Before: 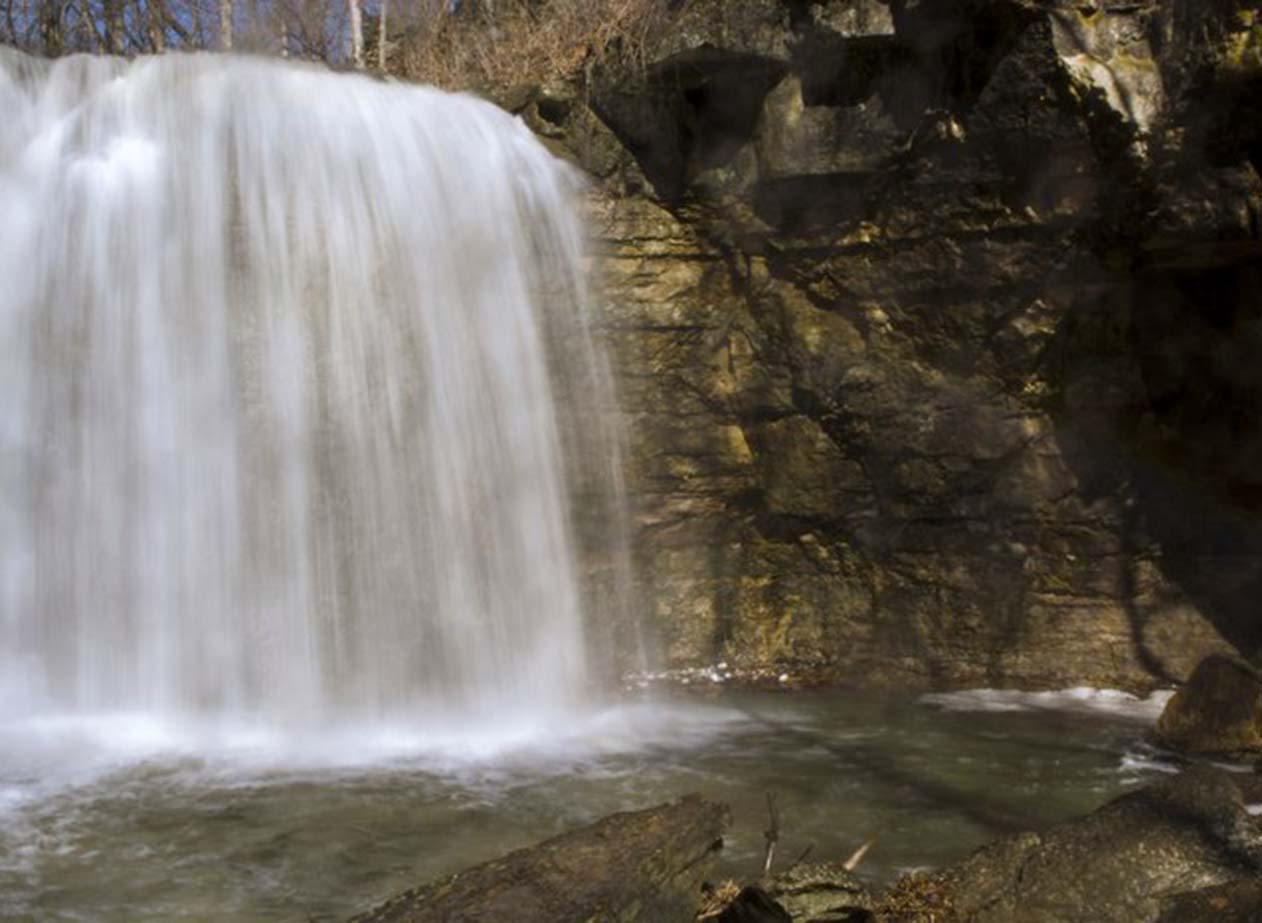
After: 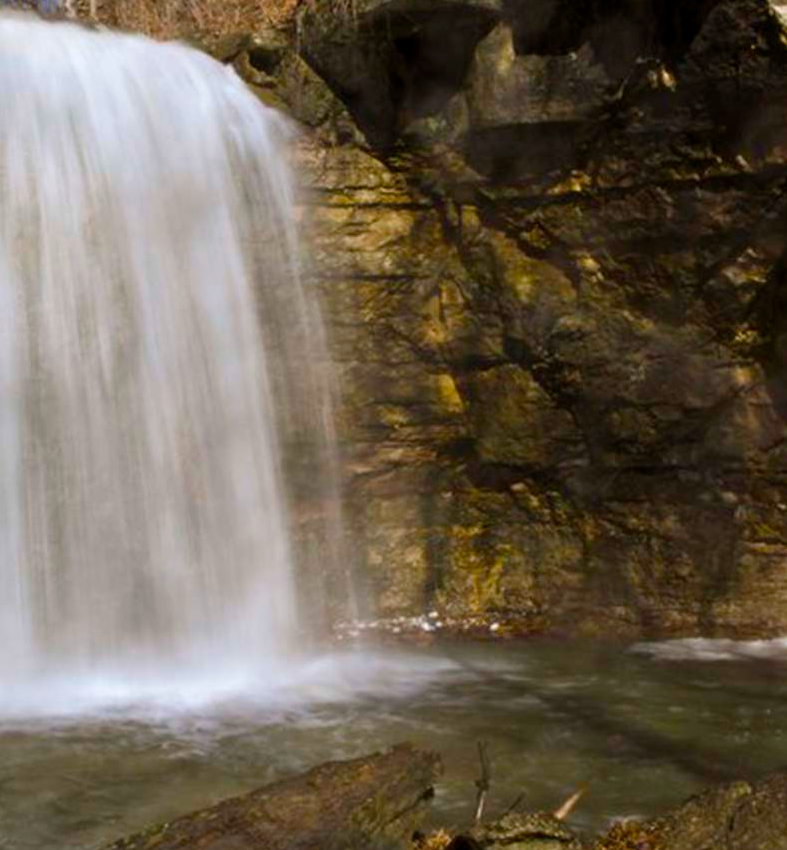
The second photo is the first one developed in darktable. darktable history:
crop and rotate: left 22.918%, top 5.629%, right 14.711%, bottom 2.247%
color balance rgb: perceptual saturation grading › global saturation 20%, global vibrance 10%
